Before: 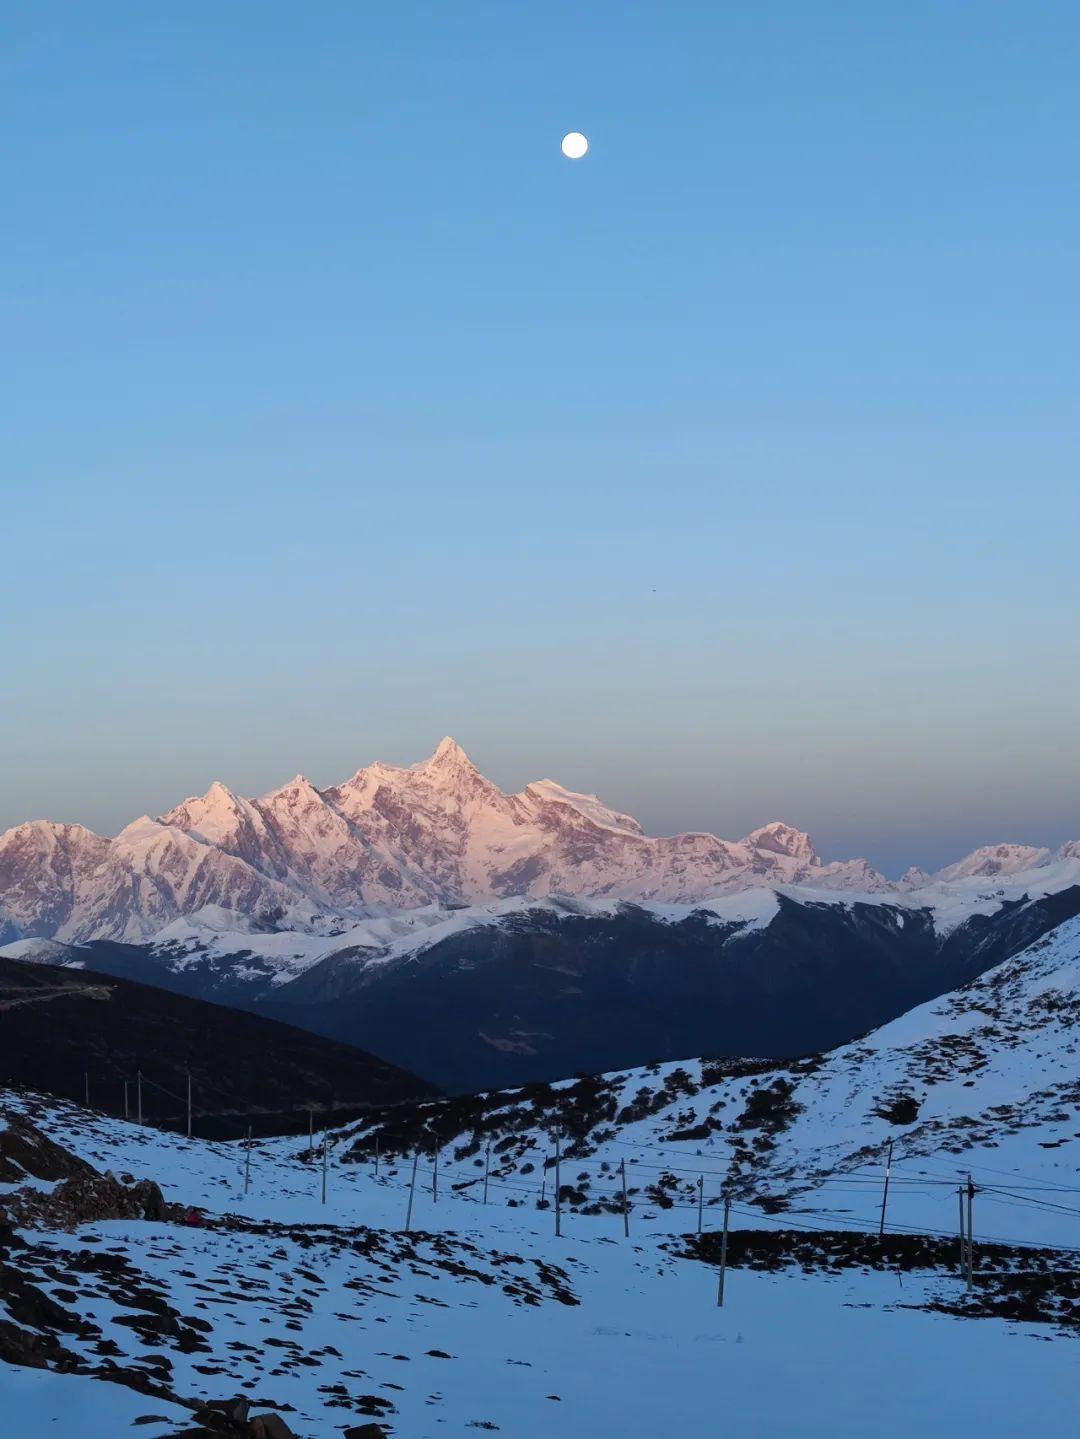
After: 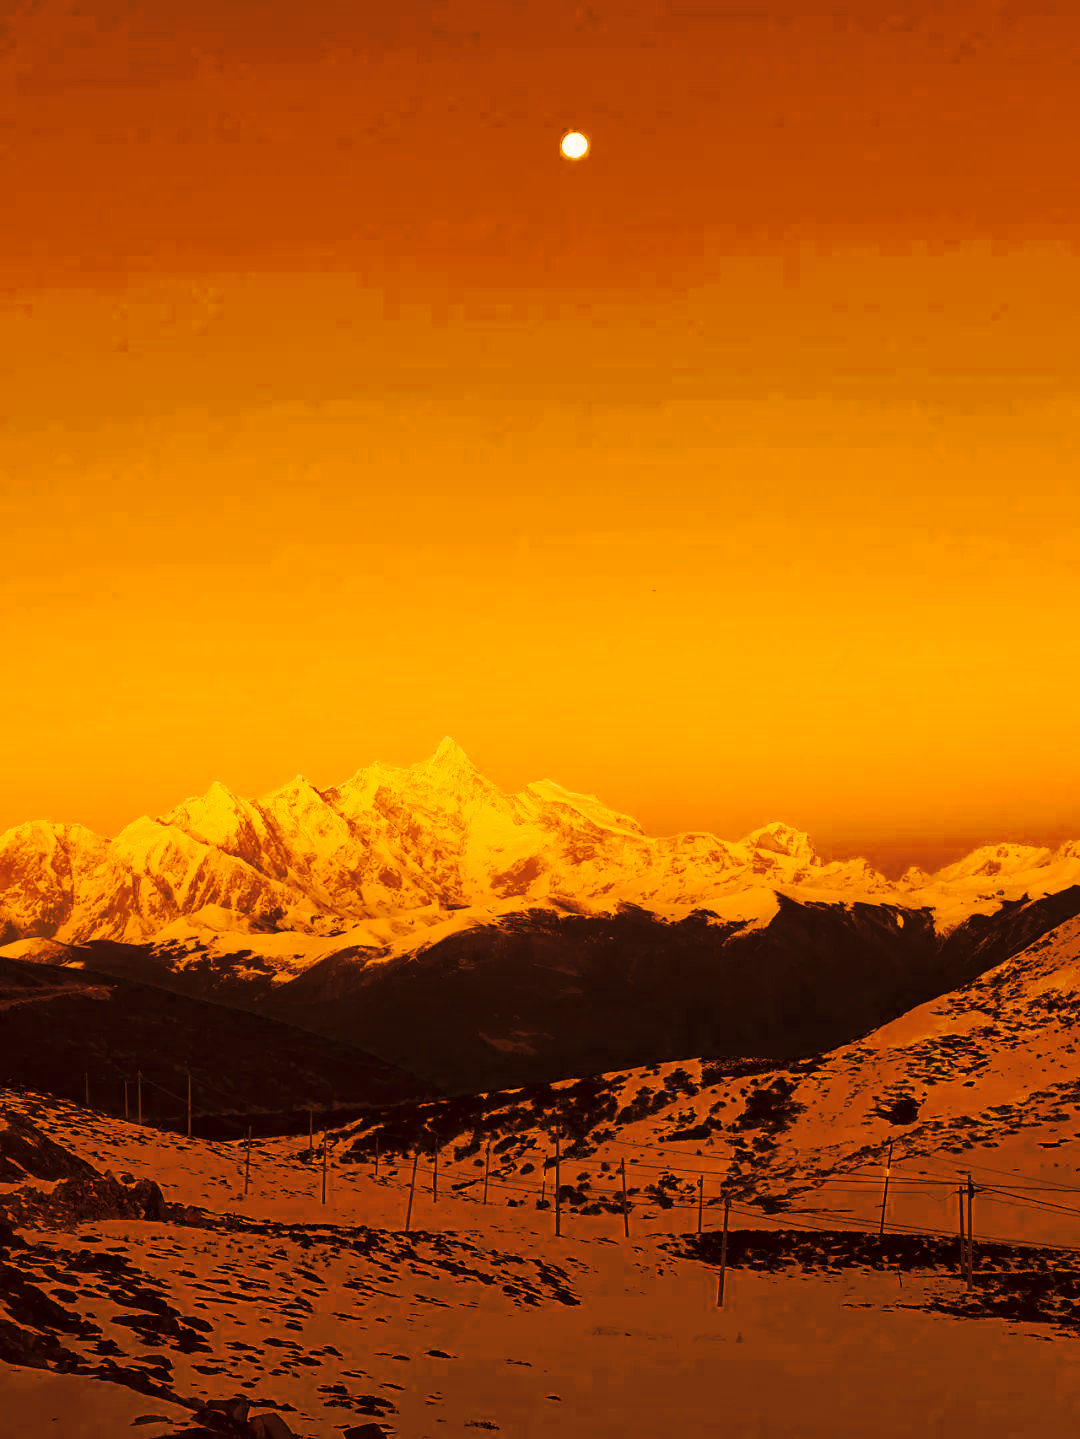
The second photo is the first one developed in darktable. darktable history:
tone curve: curves: ch0 [(0, 0) (0.003, 0.003) (0.011, 0.01) (0.025, 0.023) (0.044, 0.041) (0.069, 0.063) (0.1, 0.091) (0.136, 0.124) (0.177, 0.162) (0.224, 0.205) (0.277, 0.253) (0.335, 0.306) (0.399, 0.365) (0.468, 0.428) (0.543, 0.547) (0.623, 0.626) (0.709, 0.712) (0.801, 0.802) (0.898, 0.898) (1, 1)], preserve colors none
color look up table: target L [89.47, 74.14, 85.4, 58.58, 80.44, 67.44, 58.78, 5.455, 65.55, 67.1, 5.863, 2.273, 200, 100, 87.63, 86.73, 79.5, 85.01, 83.07, 79.97, 69.06, 45.03, 65.85, 30.67, 37.65, 8.659, 88.87, 79.85, 89.38, 71.05, 79.5, 85.65, 80.8, 71.26, 66.08, 71.68, 64.19, 66.42, 6.499, 4.849, 3.253, 23.08, 1.309, 69.41, 81.86, 13.57, 10.84, 58.78, 8.137], target a [-0.913, 30.07, 6.361, 48.59, 17.09, 46.42, 47.3, 20.81, 47.31, 46.51, 20.96, 8.865, 0, 0, 2.011, 4.357, 19.08, 7.759, 11.67, 18.09, 41.79, 46.24, 48.06, 41.7, 44.29, 24.57, -0.382, 17.66, -1.335, 37.84, 19.08, 5.88, 15.68, 37.36, 46.77, 36.39, 47.65, 46.68, 21.6, 18.81, 13.23, 36.29, 5.825, 41.71, 14.13, 29.79, 27.03, 47.3, 23.78], target b [87.8, 78.21, 85.15, 67.33, 82.06, 74.52, 67.68, 8.632, 73.08, 74.25, 9.253, 3.591, 0, 0, 86.61, 86.08, 81.28, 84.87, 83.71, 81.67, 75.27, 56.06, 73.43, 42.72, 49.73, 13.24, 87.43, 81.63, 87.77, 76.55, 81.38, 85.23, 82.22, 76.54, 73.44, 76.77, 71.85, 73.71, 10.24, 7.667, 5.154, 34.02, 2.085, 75.54, 82.95, 21.2, 16.64, 67.68, 12.82], num patches 49
